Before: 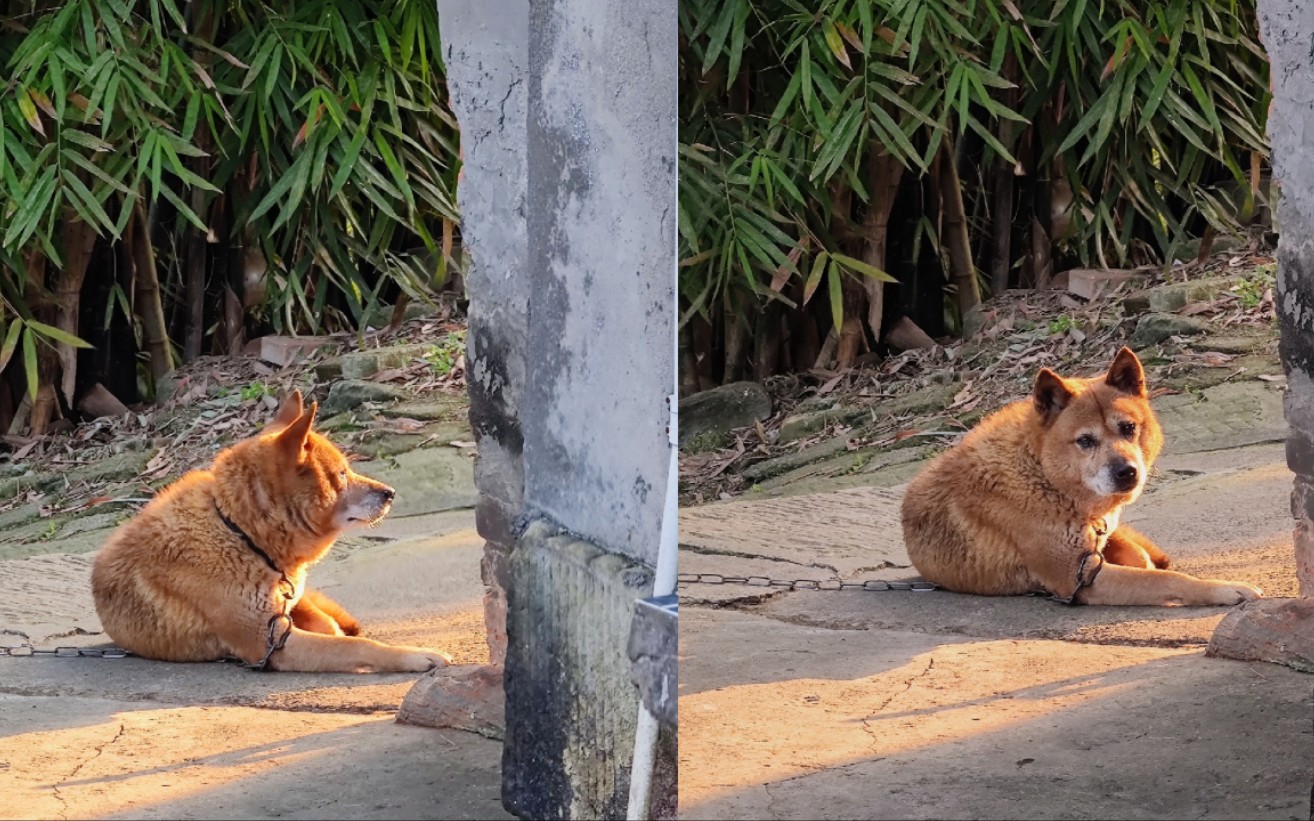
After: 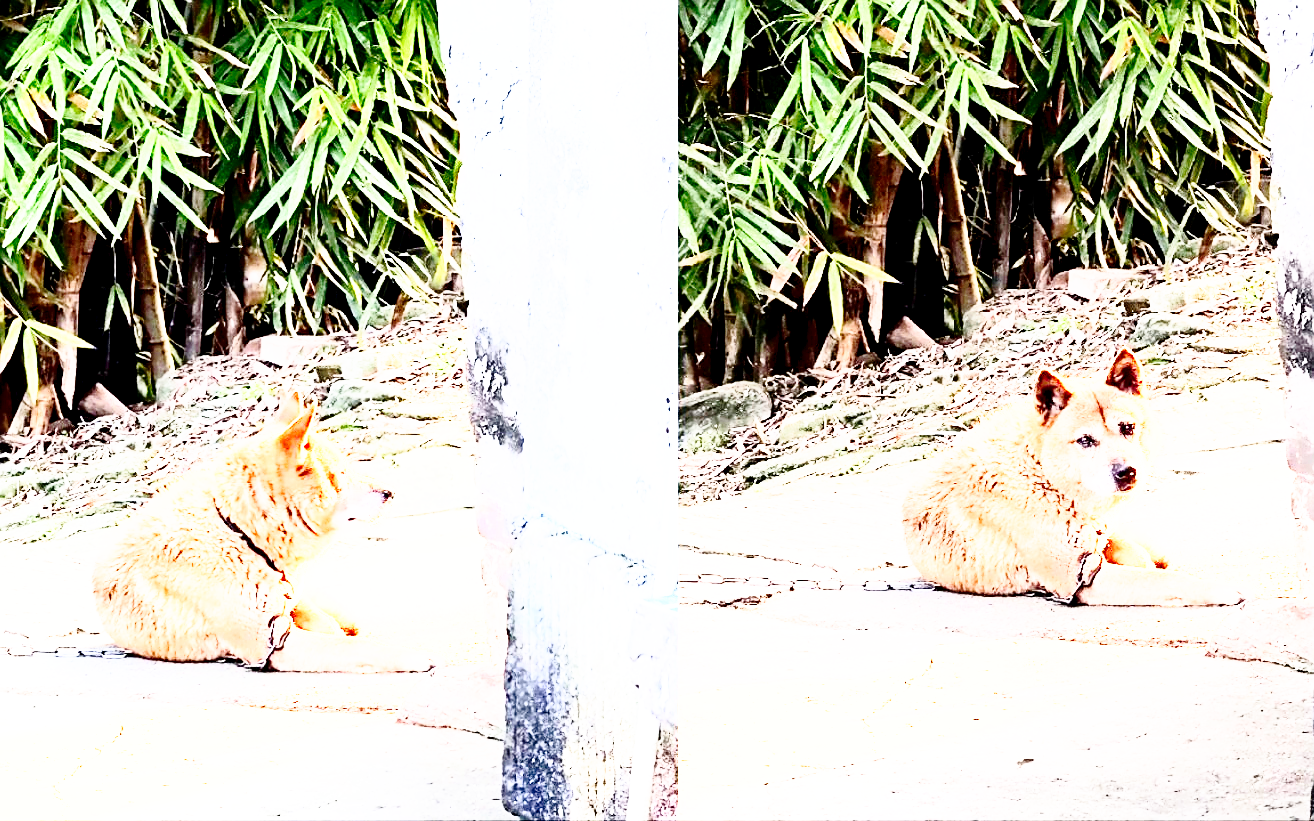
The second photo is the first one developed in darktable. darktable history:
exposure: black level correction 0.005, exposure 2.084 EV, compensate exposure bias true, compensate highlight preservation false
sharpen: on, module defaults
shadows and highlights: shadows -63, white point adjustment -5.07, highlights 61.25
base curve: curves: ch0 [(0, 0) (0.028, 0.03) (0.105, 0.232) (0.387, 0.748) (0.754, 0.968) (1, 1)], preserve colors none
